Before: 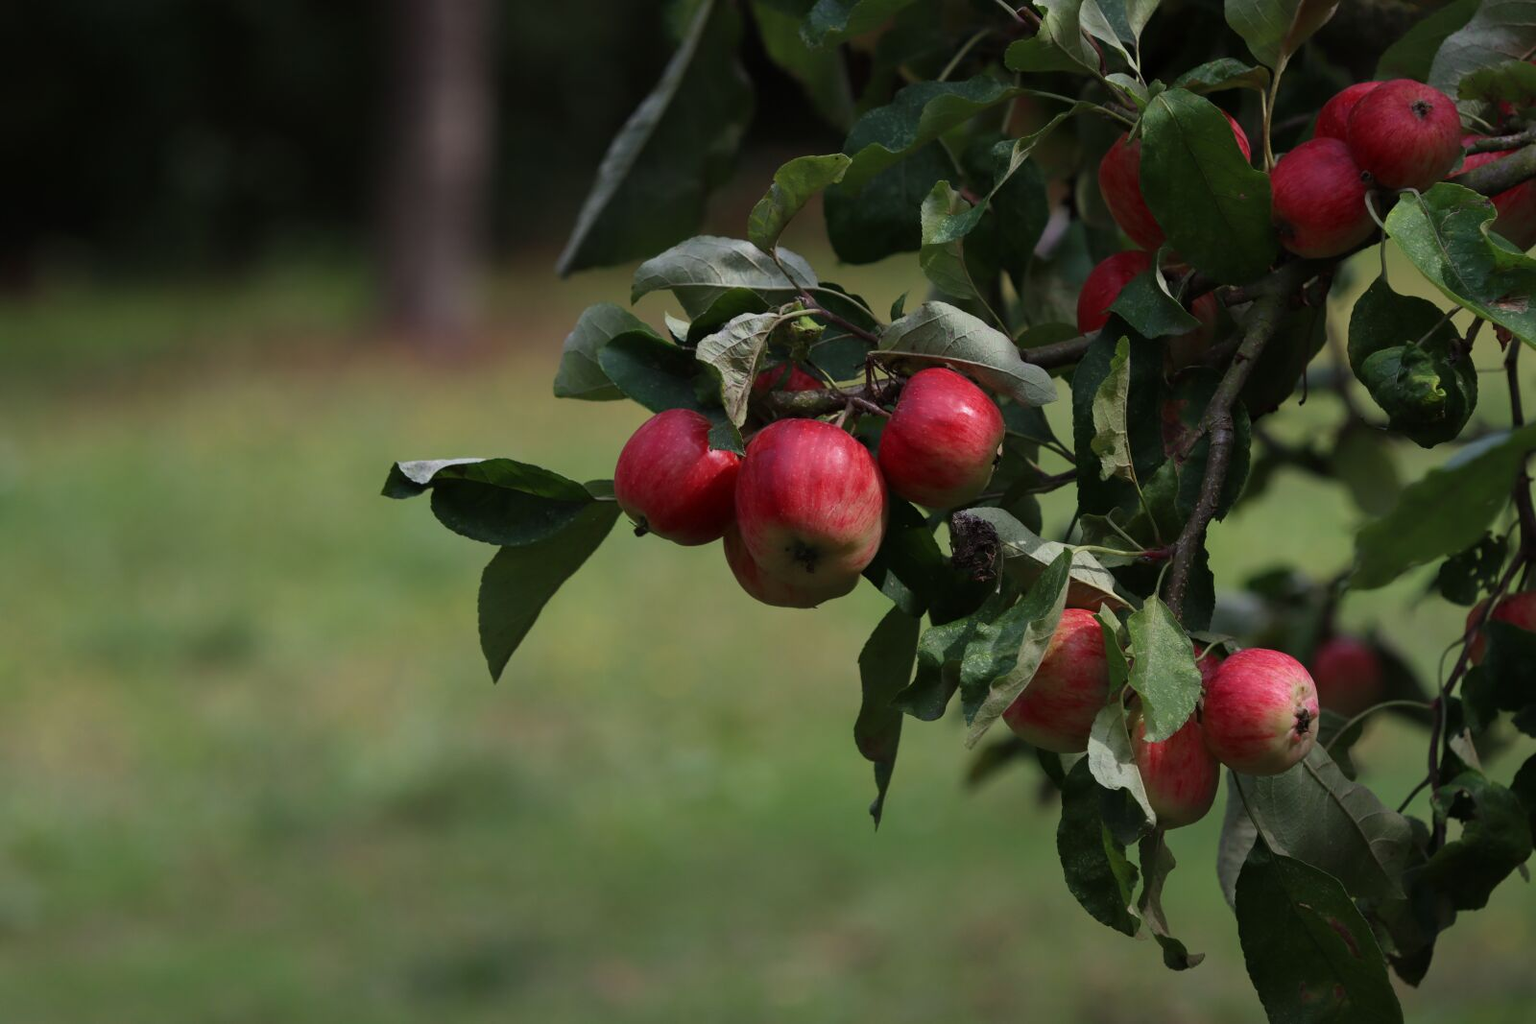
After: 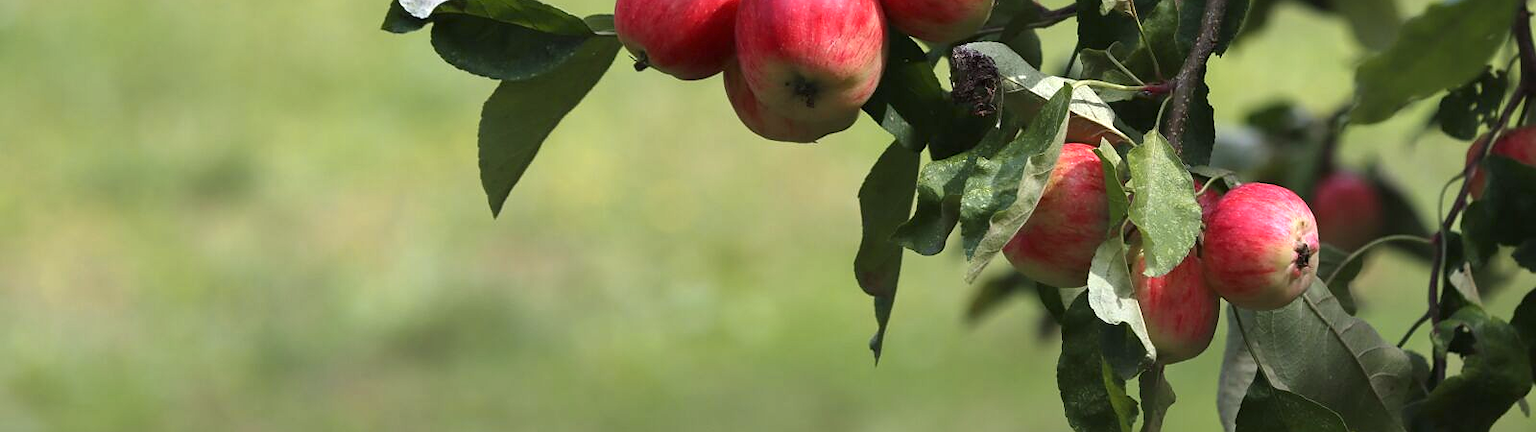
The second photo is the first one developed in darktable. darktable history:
crop: top 45.517%, bottom 12.249%
exposure: black level correction 0, exposure 1.105 EV, compensate exposure bias true, compensate highlight preservation false
sharpen: radius 1.041
color zones: curves: ch2 [(0, 0.5) (0.143, 0.5) (0.286, 0.489) (0.415, 0.421) (0.571, 0.5) (0.714, 0.5) (0.857, 0.5) (1, 0.5)]
